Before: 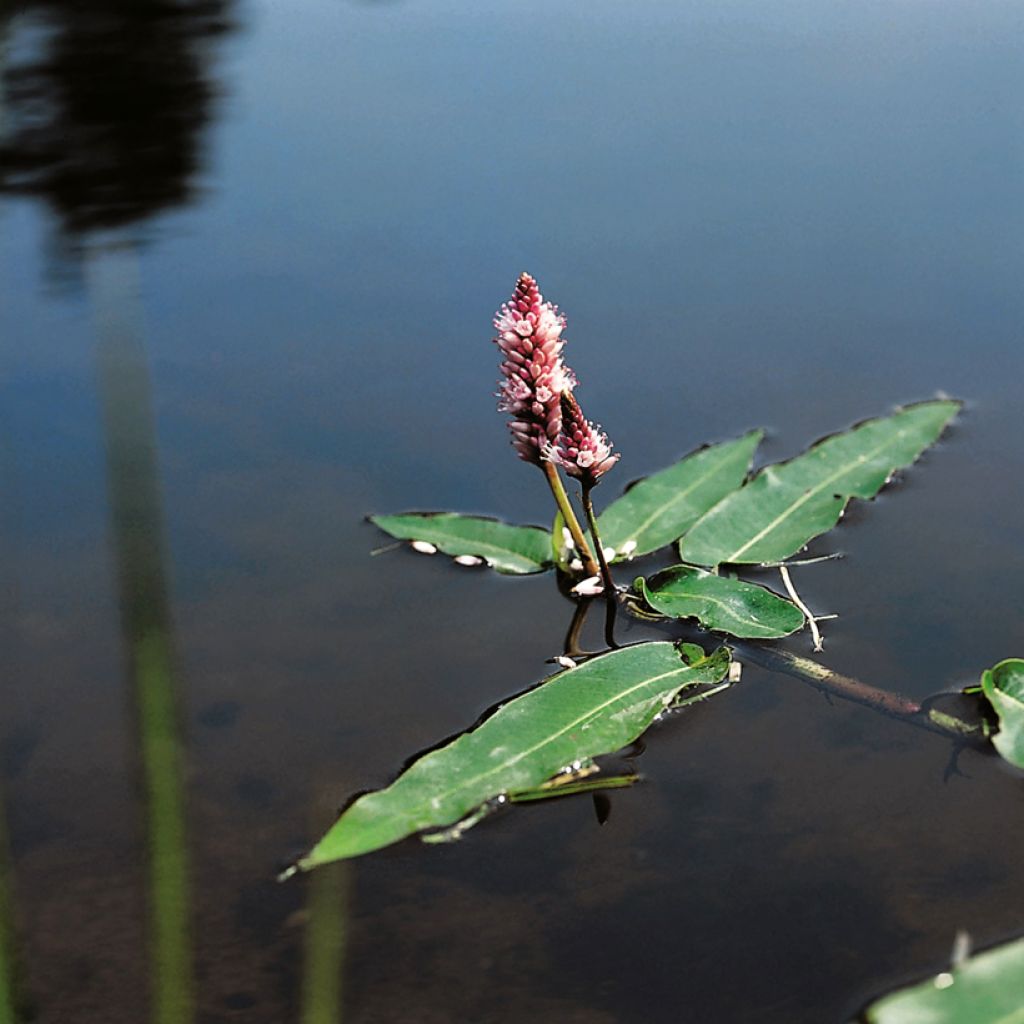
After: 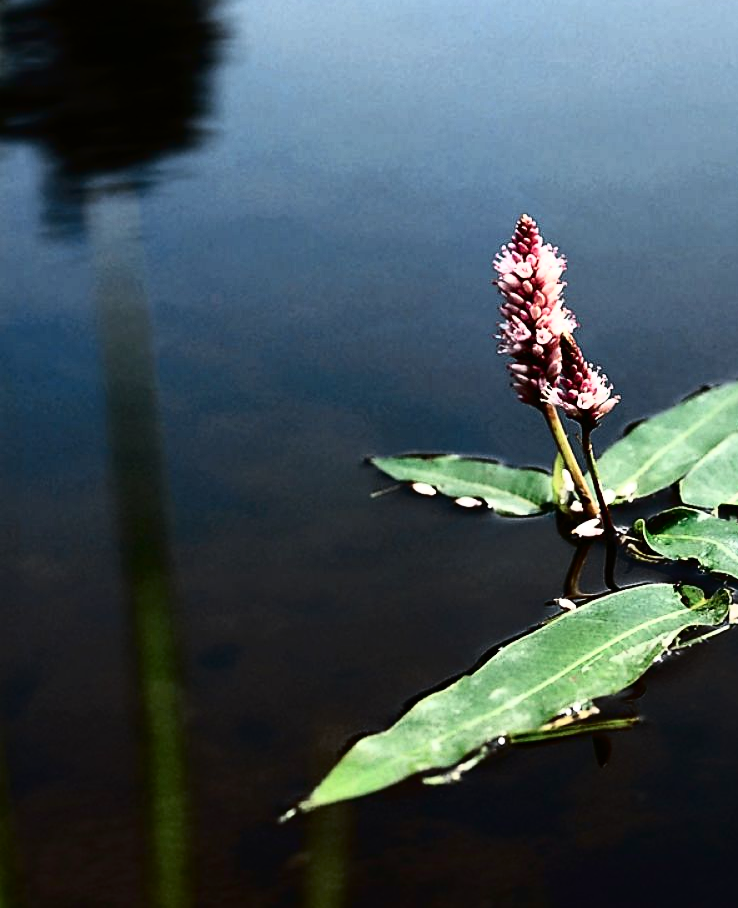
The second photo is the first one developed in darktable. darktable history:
crop: top 5.75%, right 27.869%, bottom 5.556%
tone curve: curves: ch0 [(0, 0) (0.003, 0.001) (0.011, 0.005) (0.025, 0.01) (0.044, 0.016) (0.069, 0.019) (0.1, 0.024) (0.136, 0.03) (0.177, 0.045) (0.224, 0.071) (0.277, 0.122) (0.335, 0.202) (0.399, 0.326) (0.468, 0.471) (0.543, 0.638) (0.623, 0.798) (0.709, 0.913) (0.801, 0.97) (0.898, 0.983) (1, 1)], color space Lab, independent channels, preserve colors none
